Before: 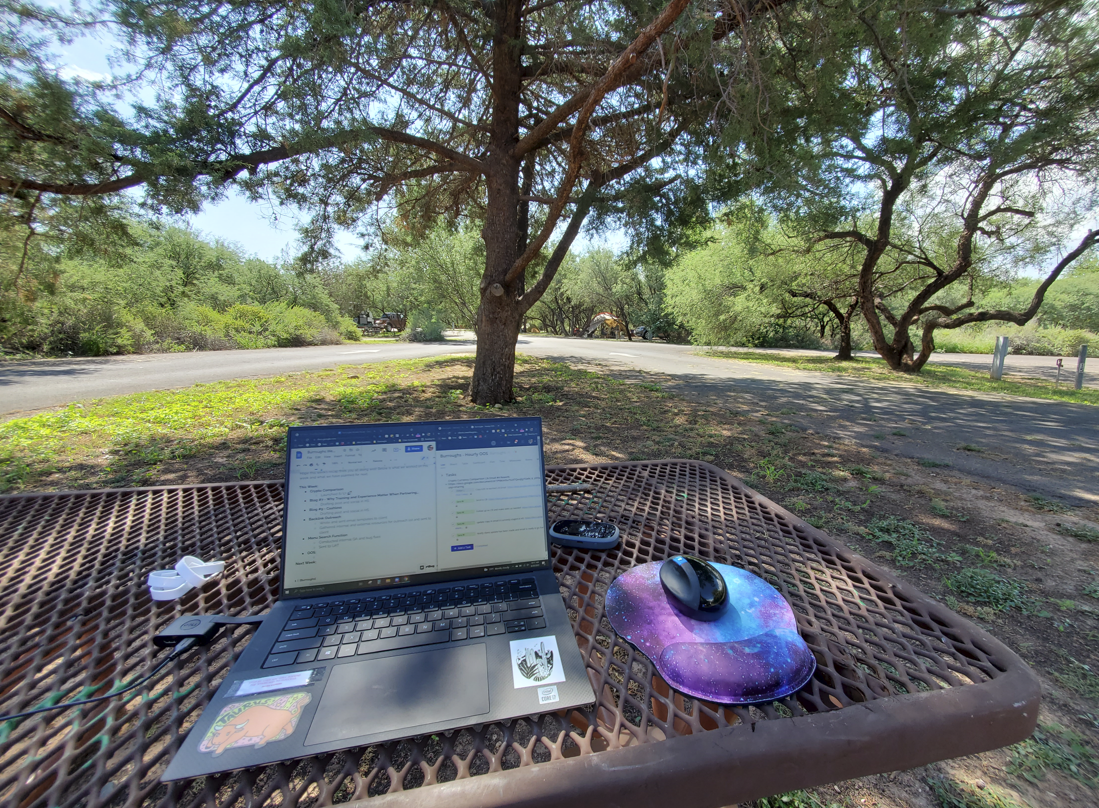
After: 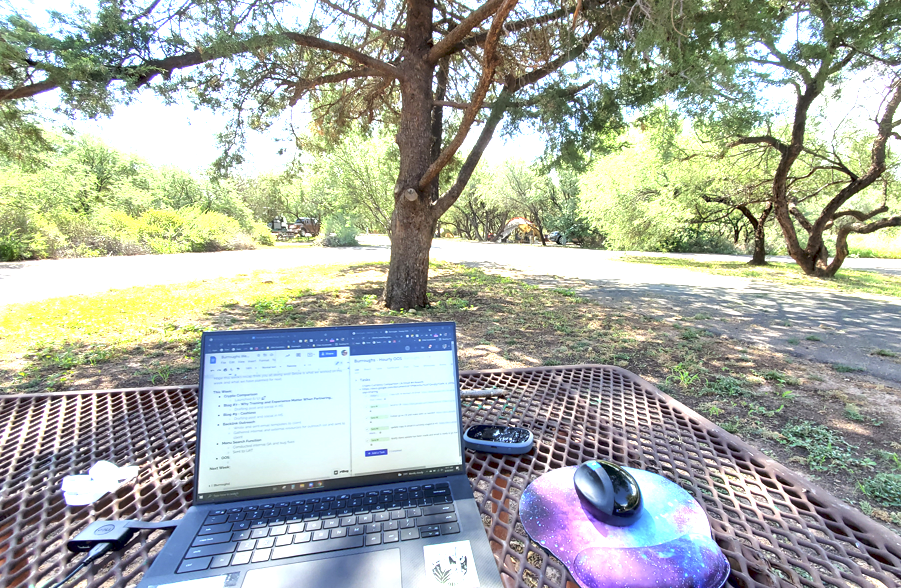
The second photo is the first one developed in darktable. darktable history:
exposure: black level correction 0, exposure 1.675 EV, compensate exposure bias true, compensate highlight preservation false
crop: left 7.856%, top 11.836%, right 10.12%, bottom 15.387%
local contrast: mode bilateral grid, contrast 20, coarseness 50, detail 132%, midtone range 0.2
